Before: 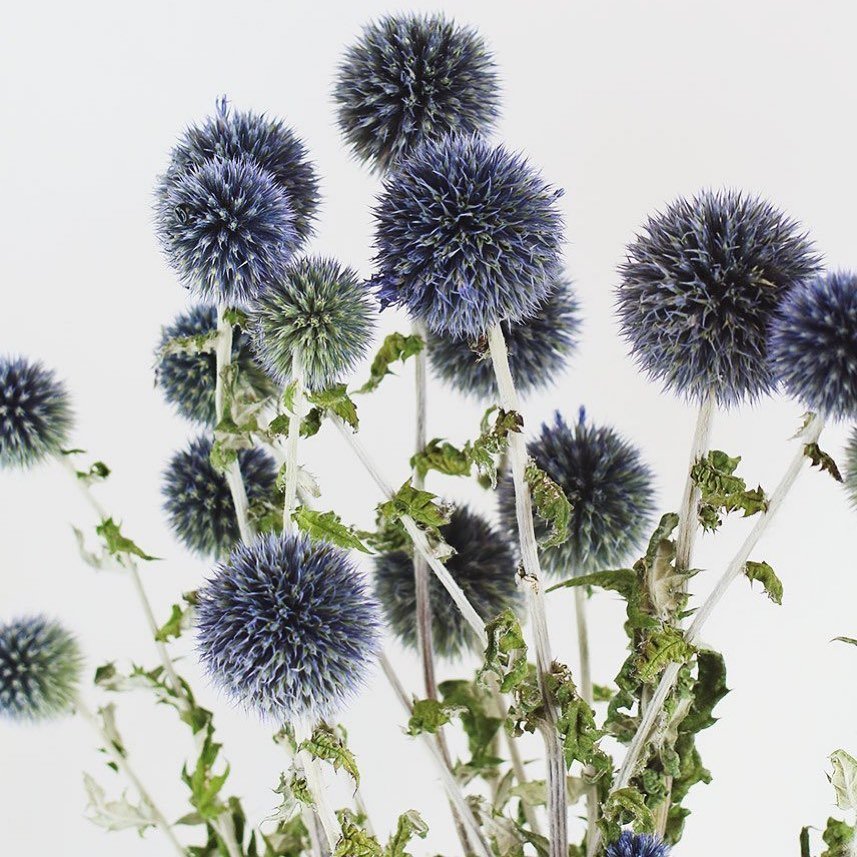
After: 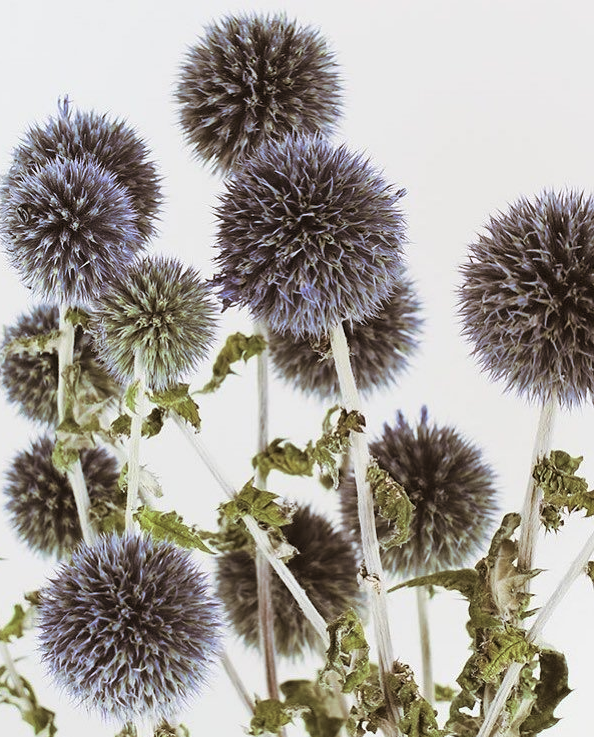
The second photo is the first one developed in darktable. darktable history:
split-toning: shadows › hue 32.4°, shadows › saturation 0.51, highlights › hue 180°, highlights › saturation 0, balance -60.17, compress 55.19%
crop: left 18.479%, right 12.2%, bottom 13.971%
